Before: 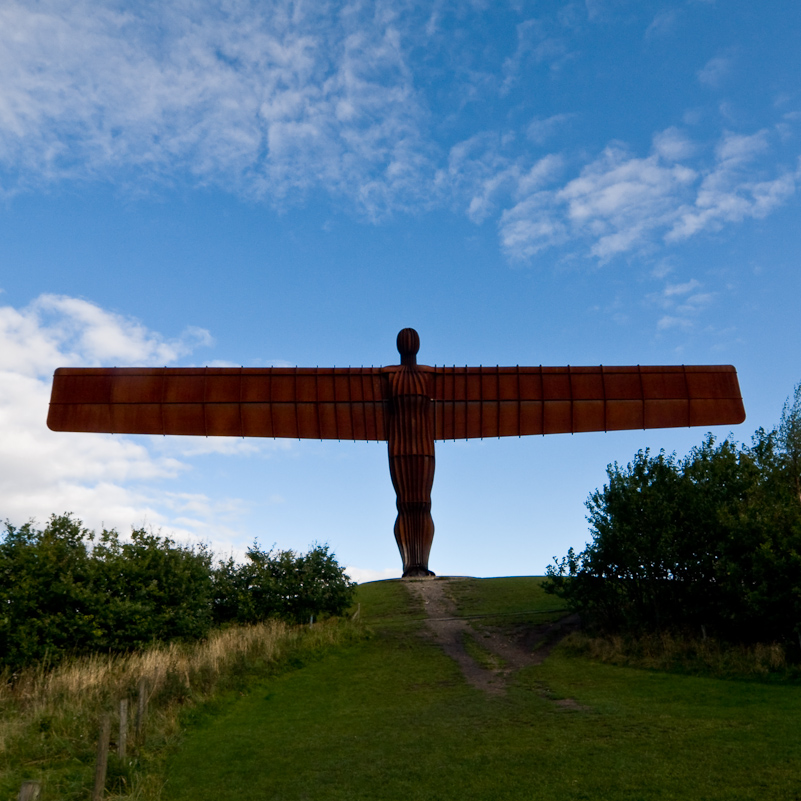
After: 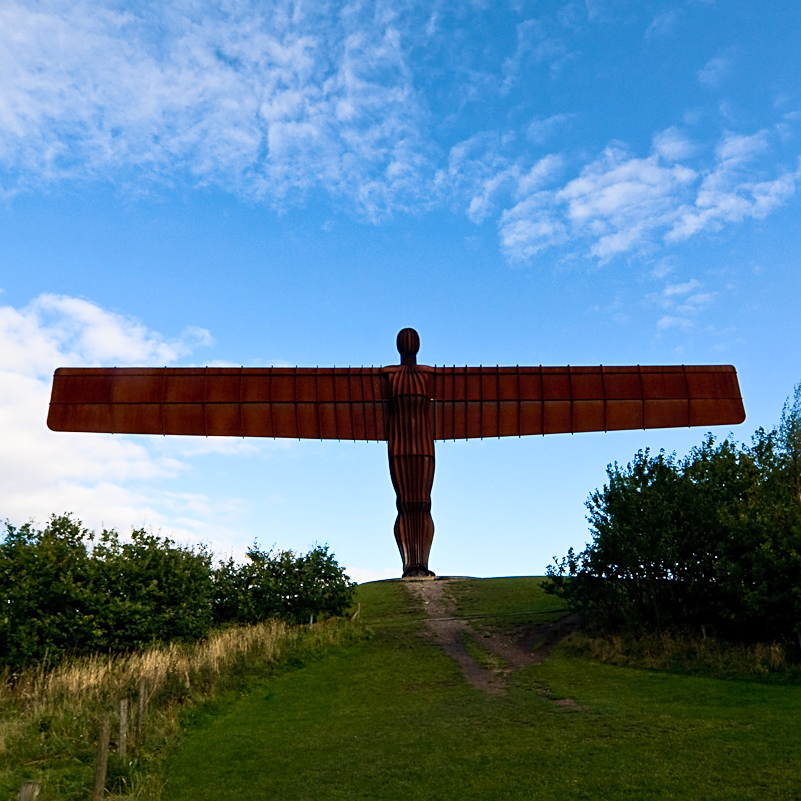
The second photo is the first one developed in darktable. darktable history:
contrast brightness saturation: contrast 0.2, brightness 0.15, saturation 0.14
sharpen: on, module defaults
velvia: on, module defaults
